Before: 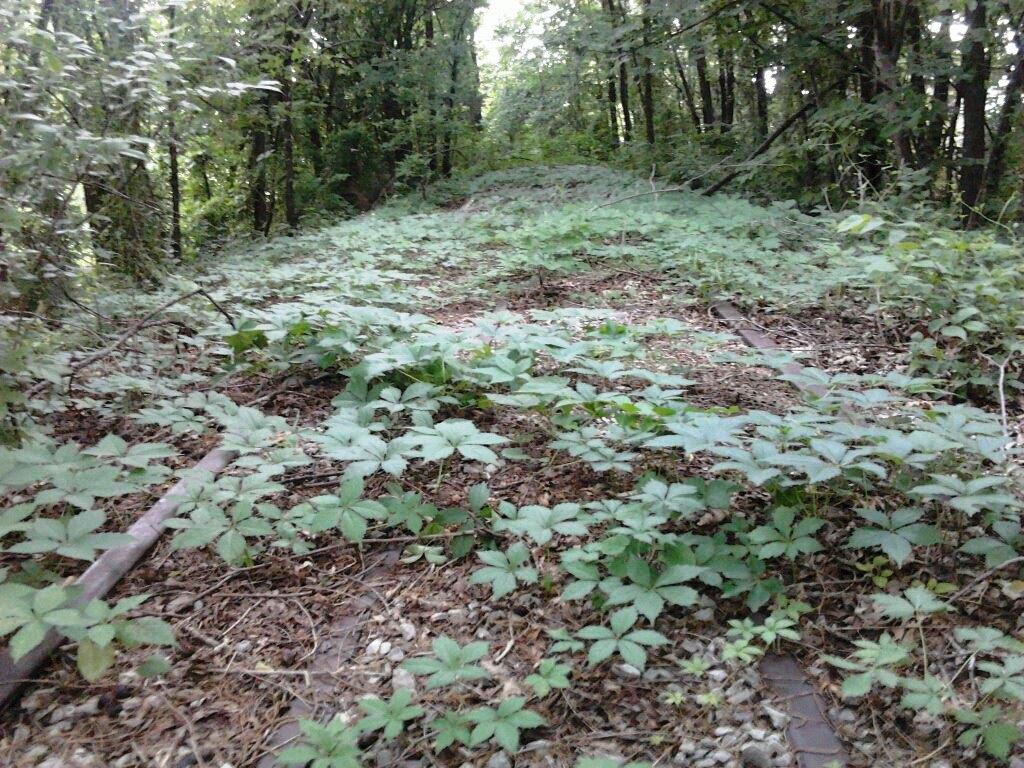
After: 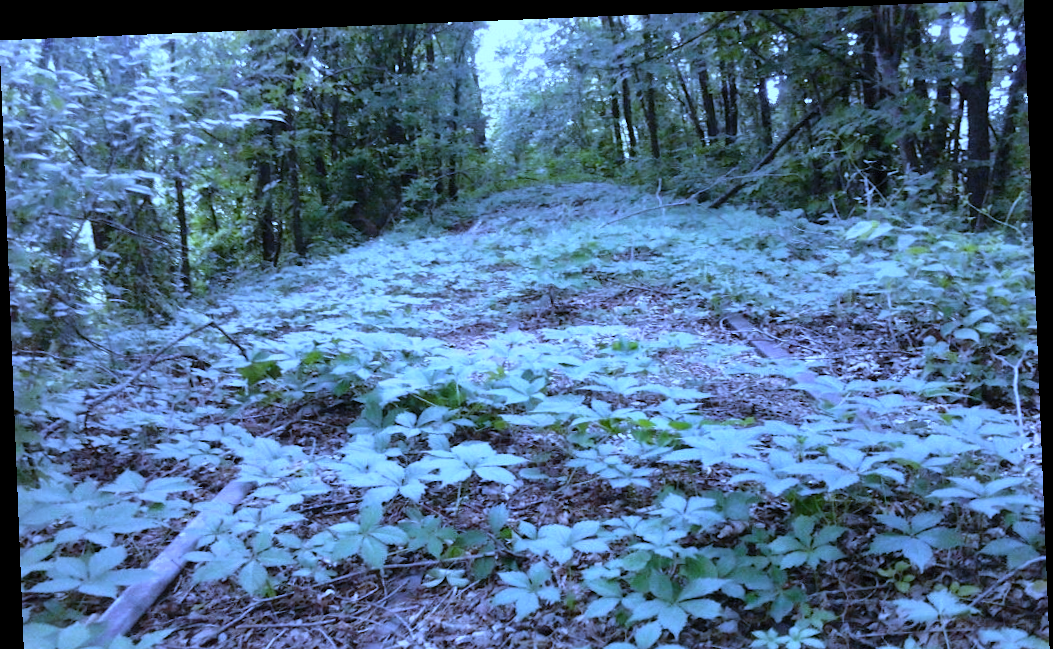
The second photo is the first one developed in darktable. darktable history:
crop: bottom 19.644%
rotate and perspective: rotation -2.29°, automatic cropping off
white balance: red 0.766, blue 1.537
